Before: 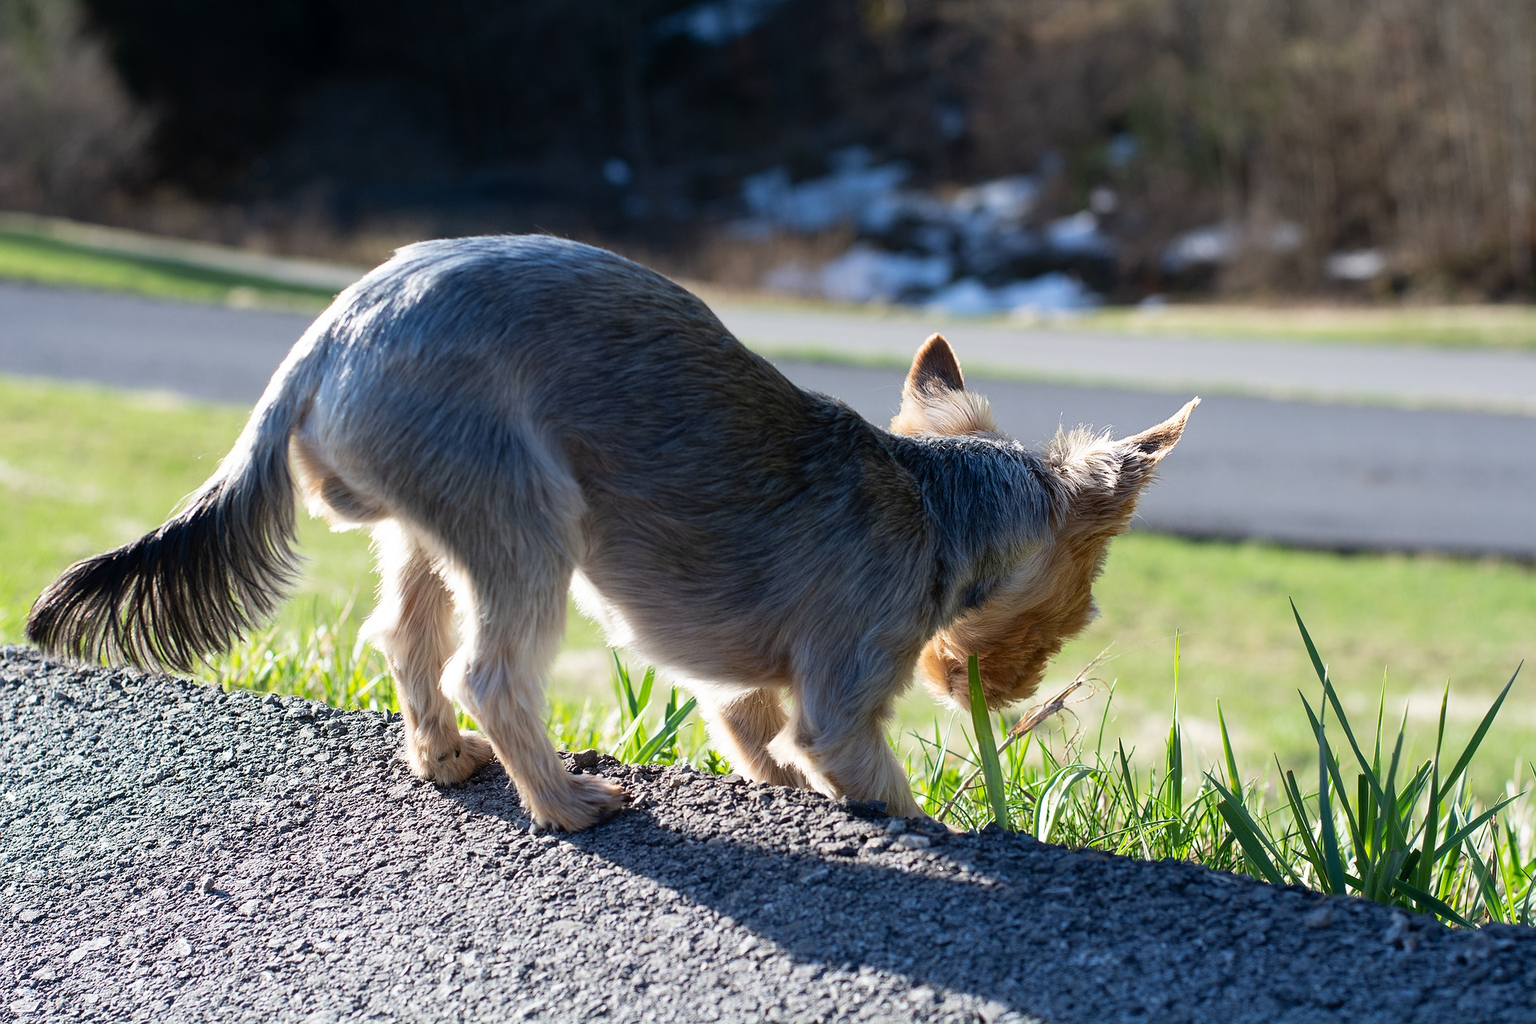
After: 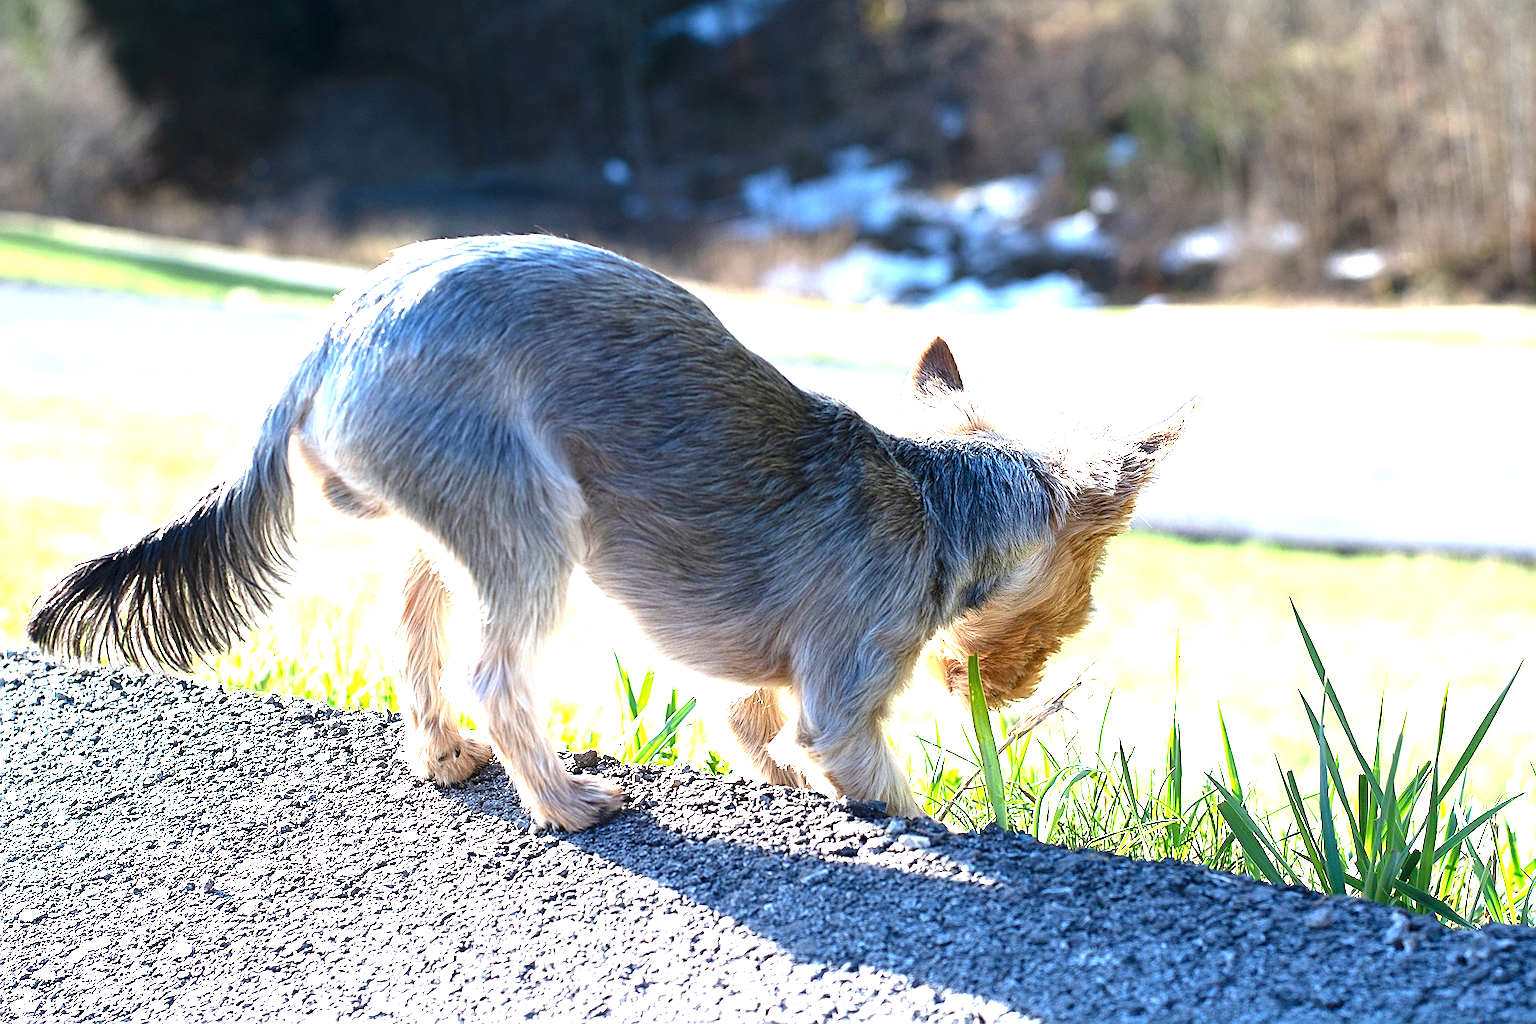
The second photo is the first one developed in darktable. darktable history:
white balance: red 0.982, blue 1.018
sharpen: on, module defaults
exposure: black level correction 0, exposure 1.9 EV, compensate highlight preservation false
